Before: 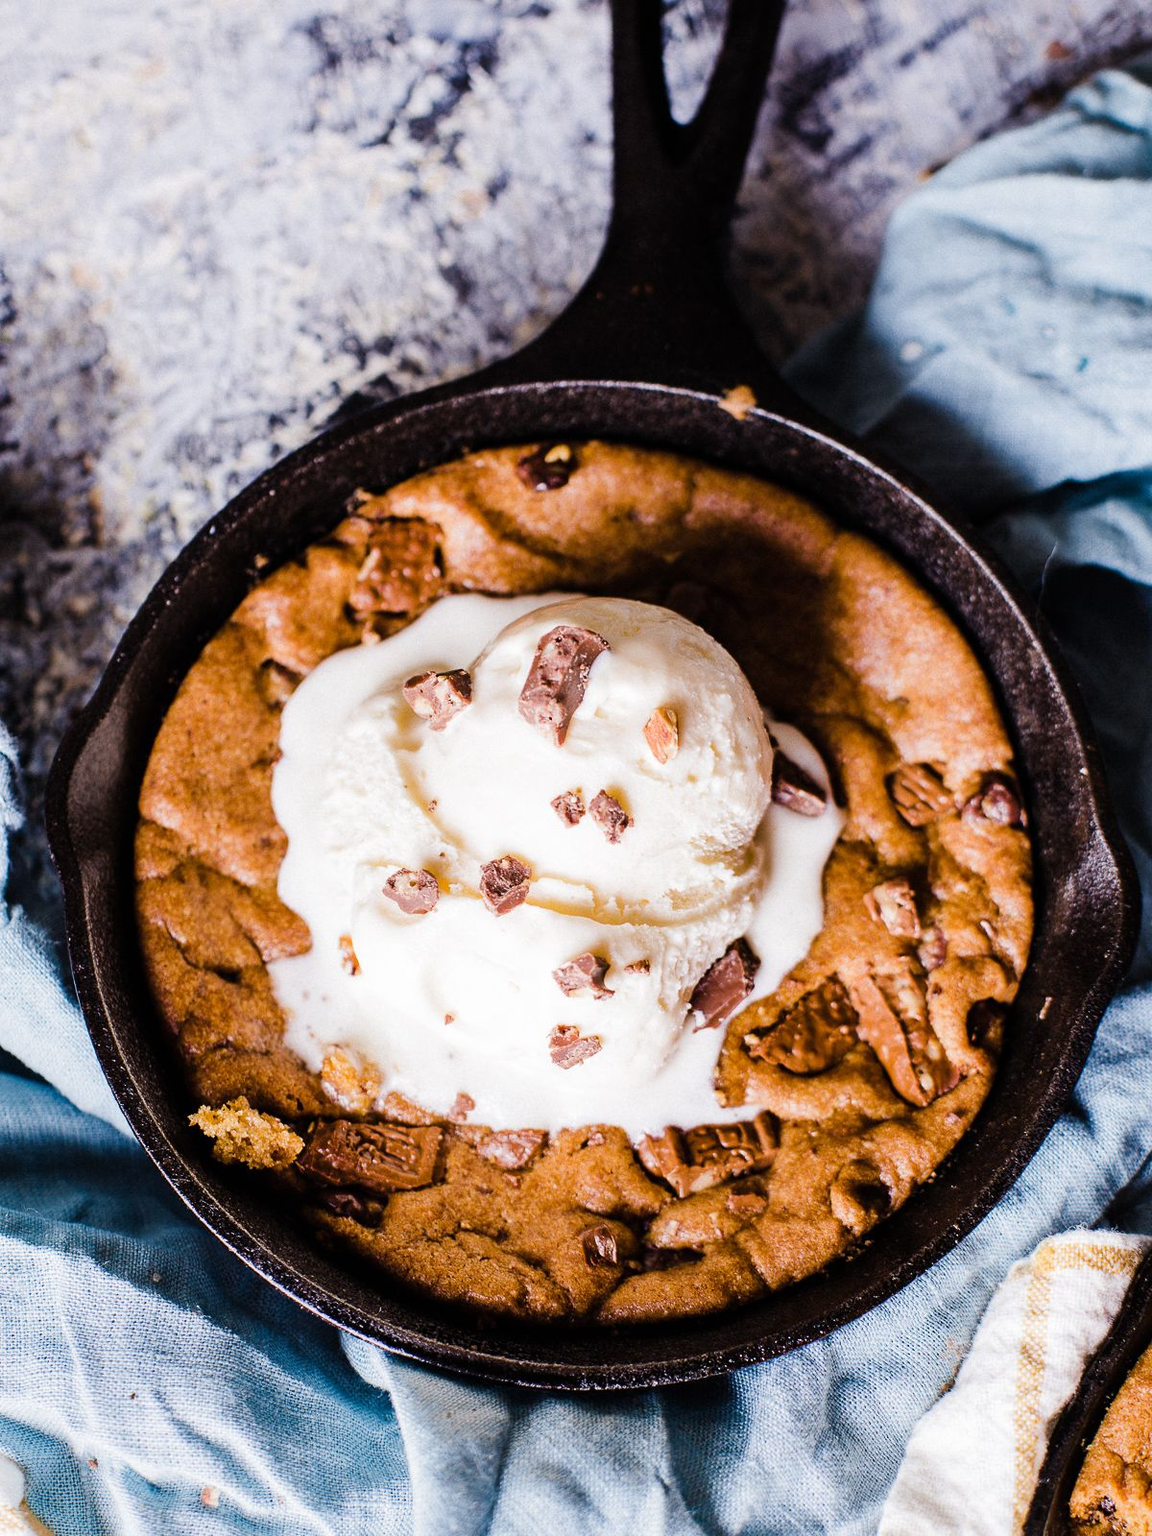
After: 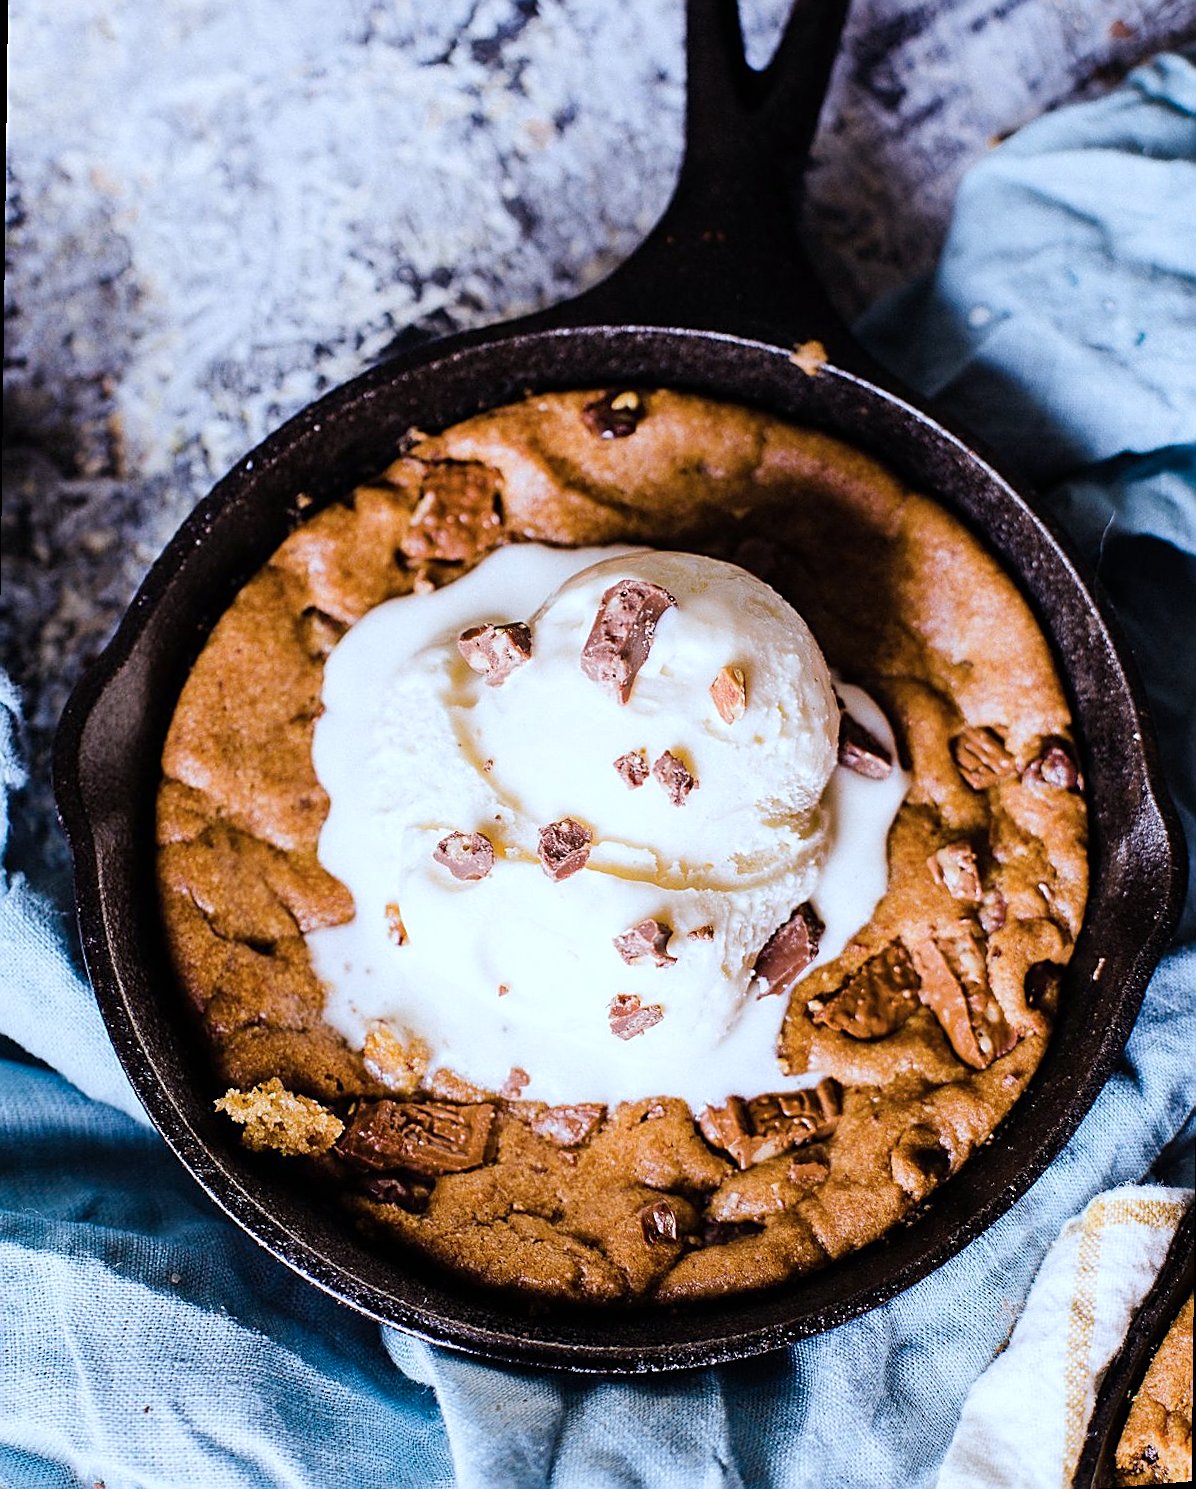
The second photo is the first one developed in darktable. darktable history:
sharpen: on, module defaults
rotate and perspective: rotation 0.679°, lens shift (horizontal) 0.136, crop left 0.009, crop right 0.991, crop top 0.078, crop bottom 0.95
color calibration: illuminant custom, x 0.368, y 0.373, temperature 4330.32 K
